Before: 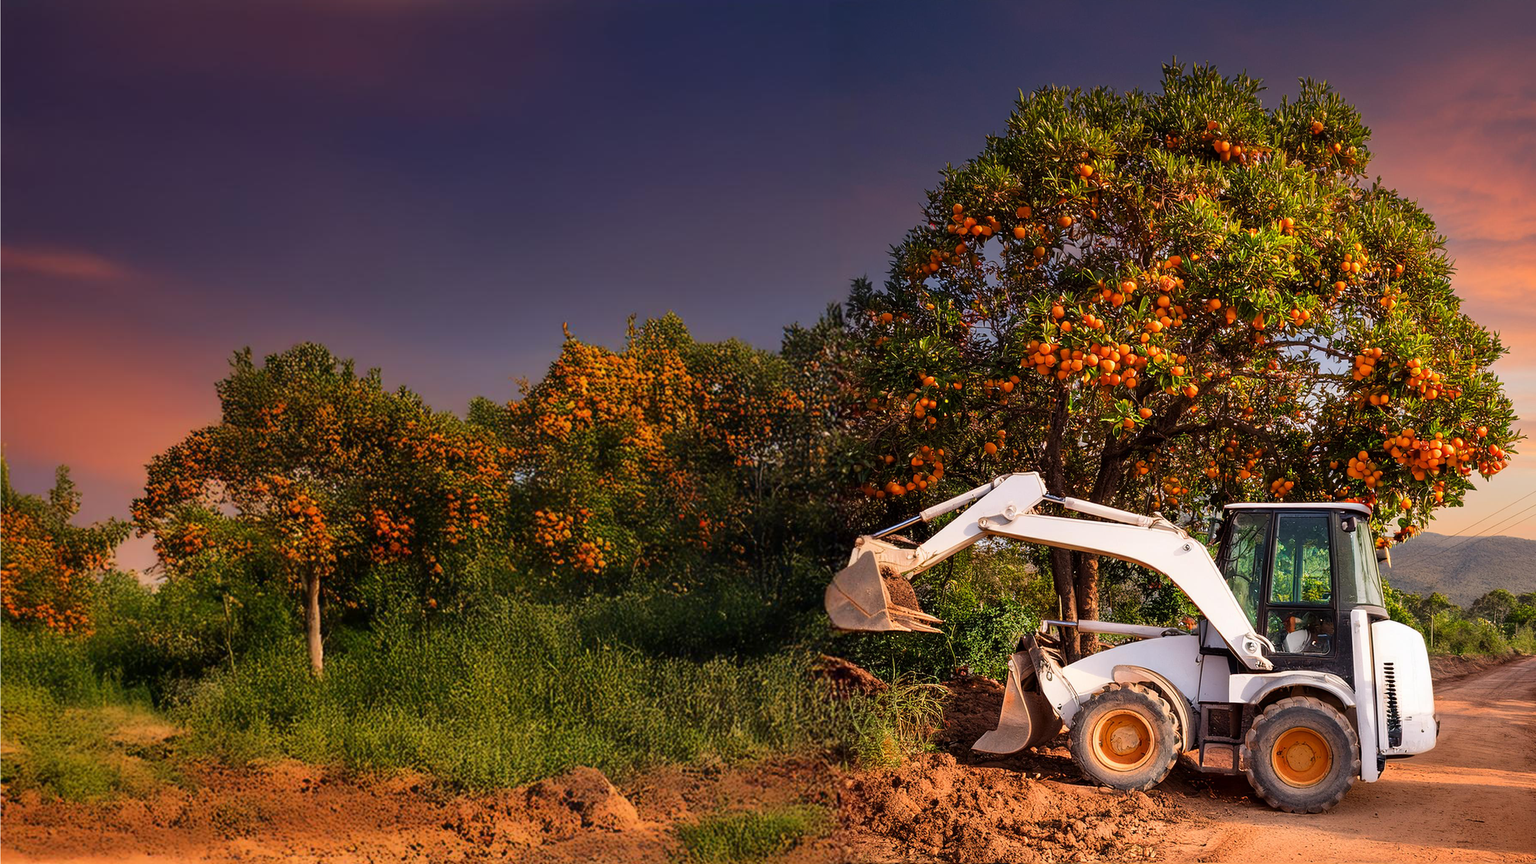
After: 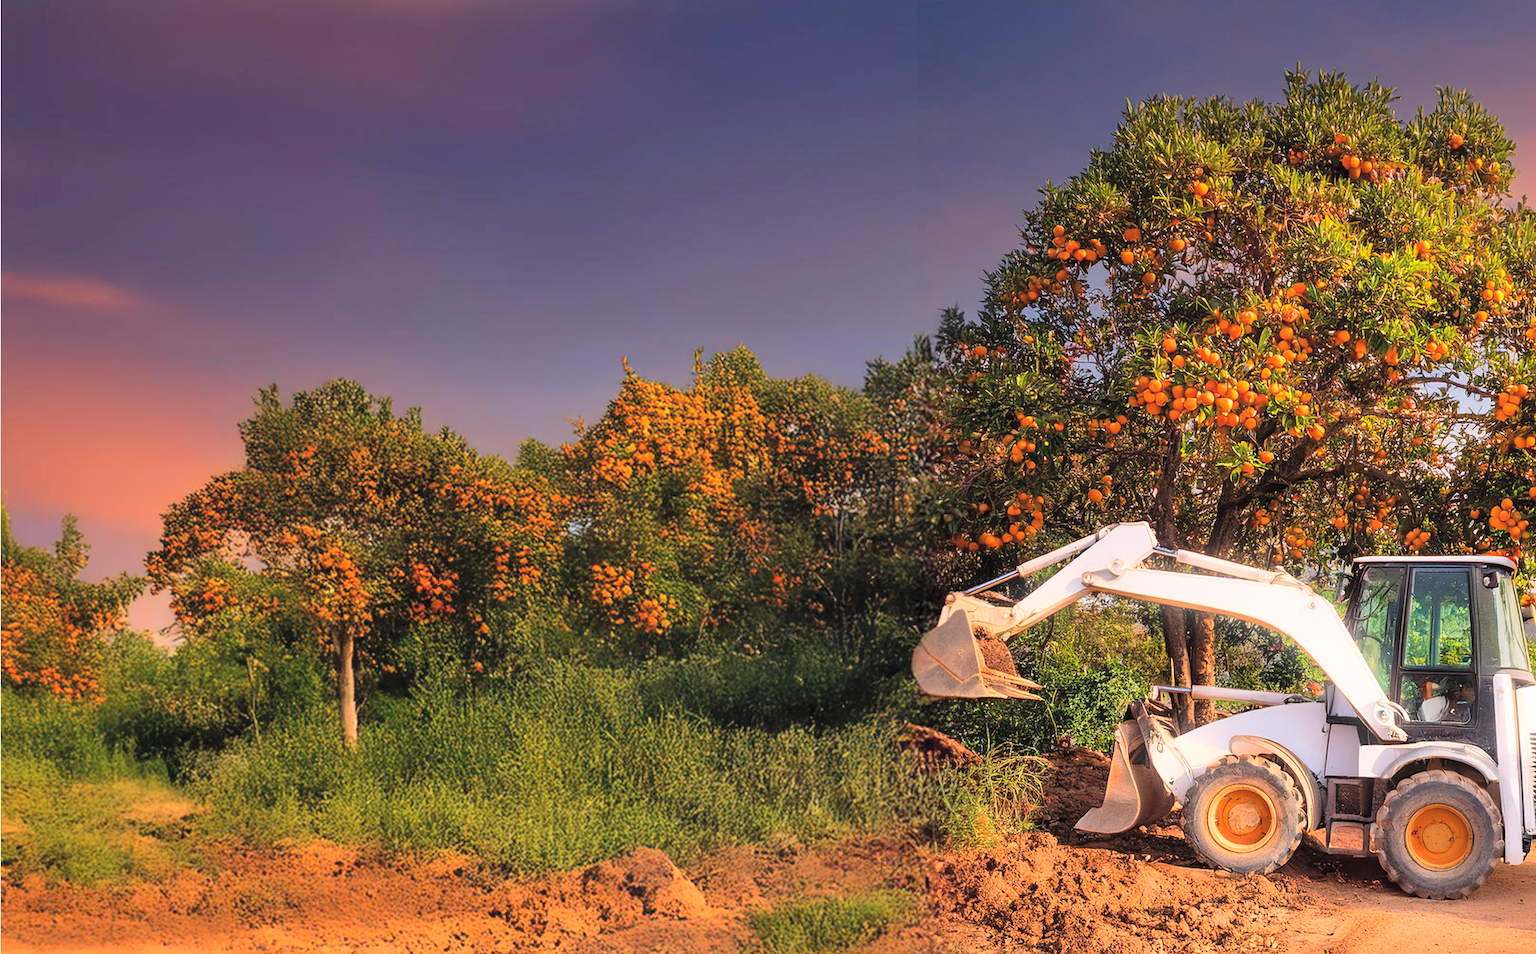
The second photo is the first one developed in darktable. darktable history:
crop: right 9.509%, bottom 0.031%
contrast brightness saturation: contrast 0.1, brightness 0.3, saturation 0.14
bloom: size 9%, threshold 100%, strength 7%
